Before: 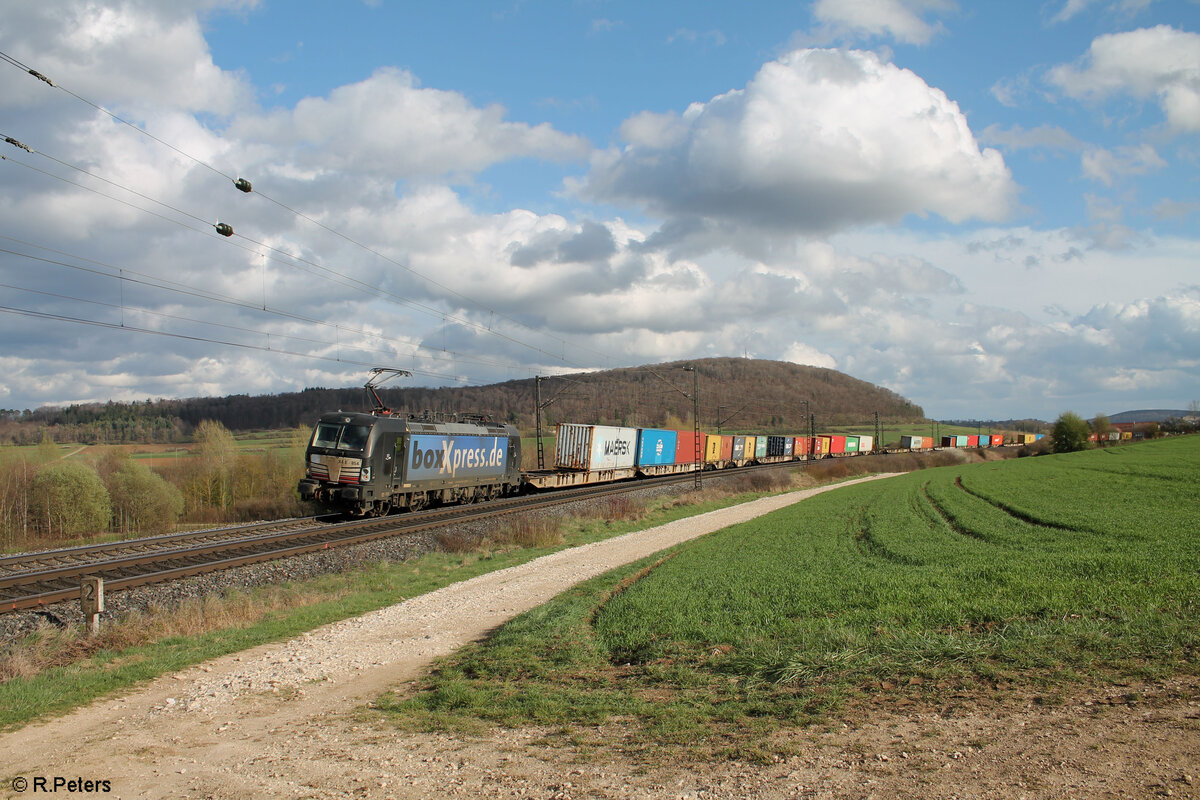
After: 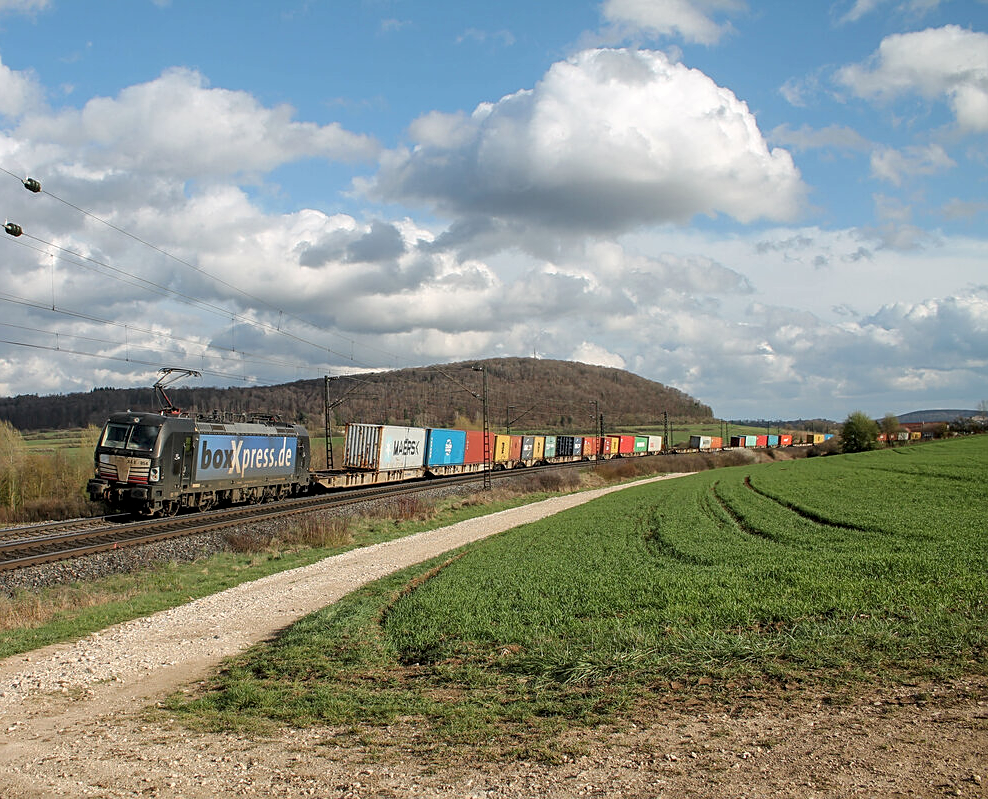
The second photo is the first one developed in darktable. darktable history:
crop: left 17.594%, bottom 0.05%
local contrast: on, module defaults
sharpen: on, module defaults
